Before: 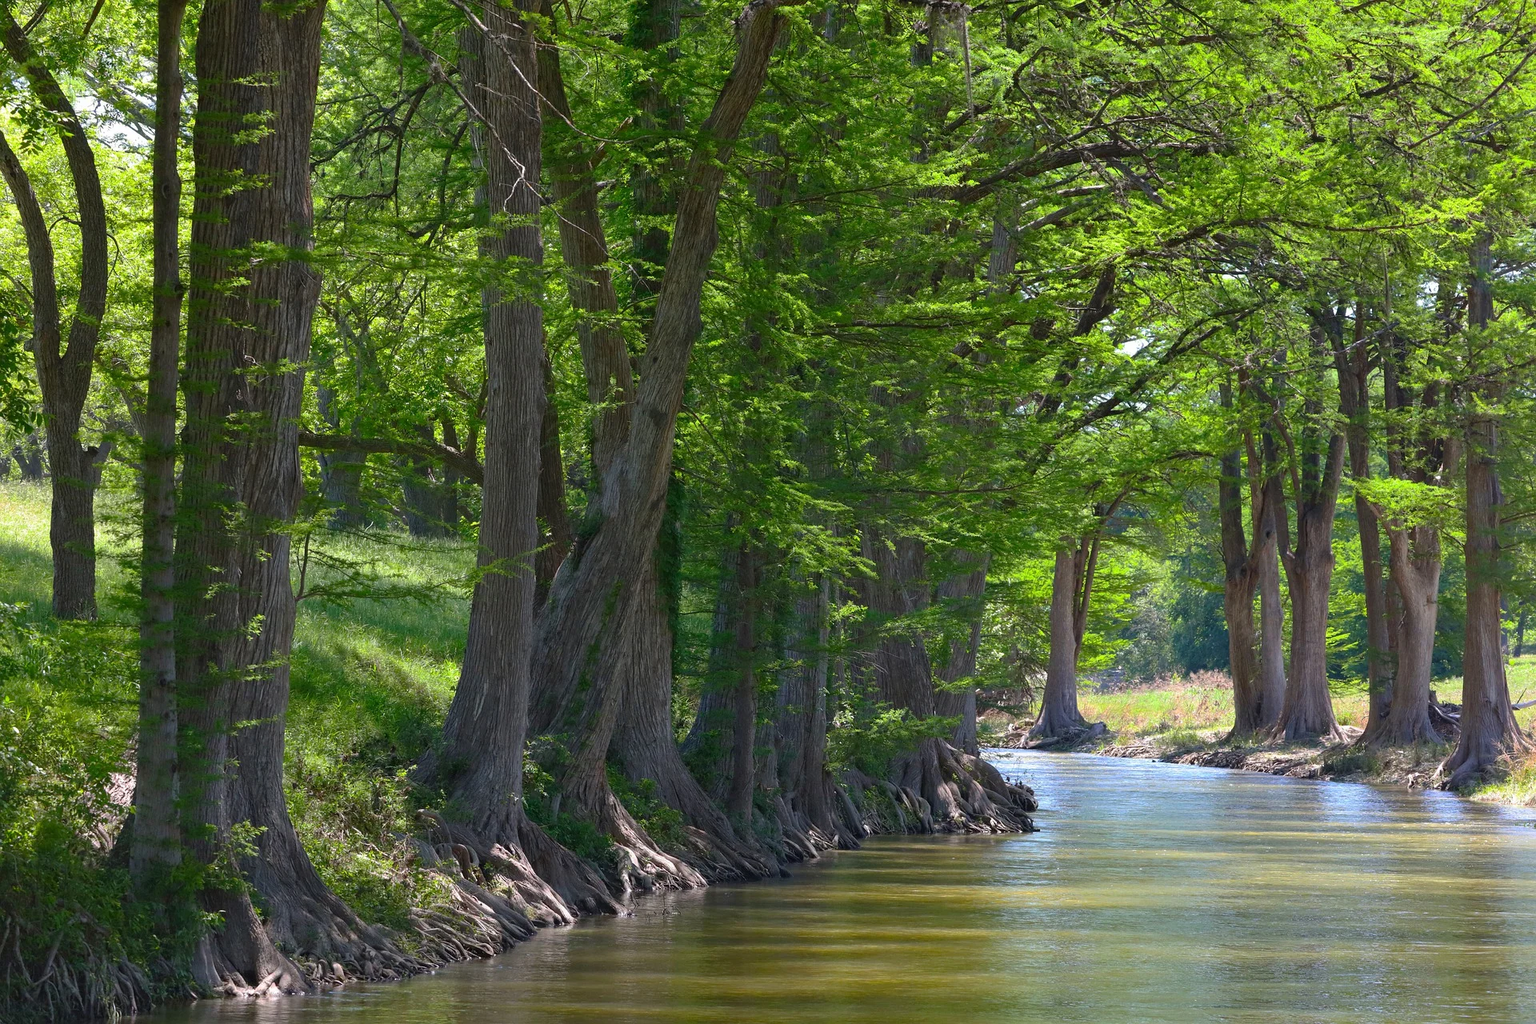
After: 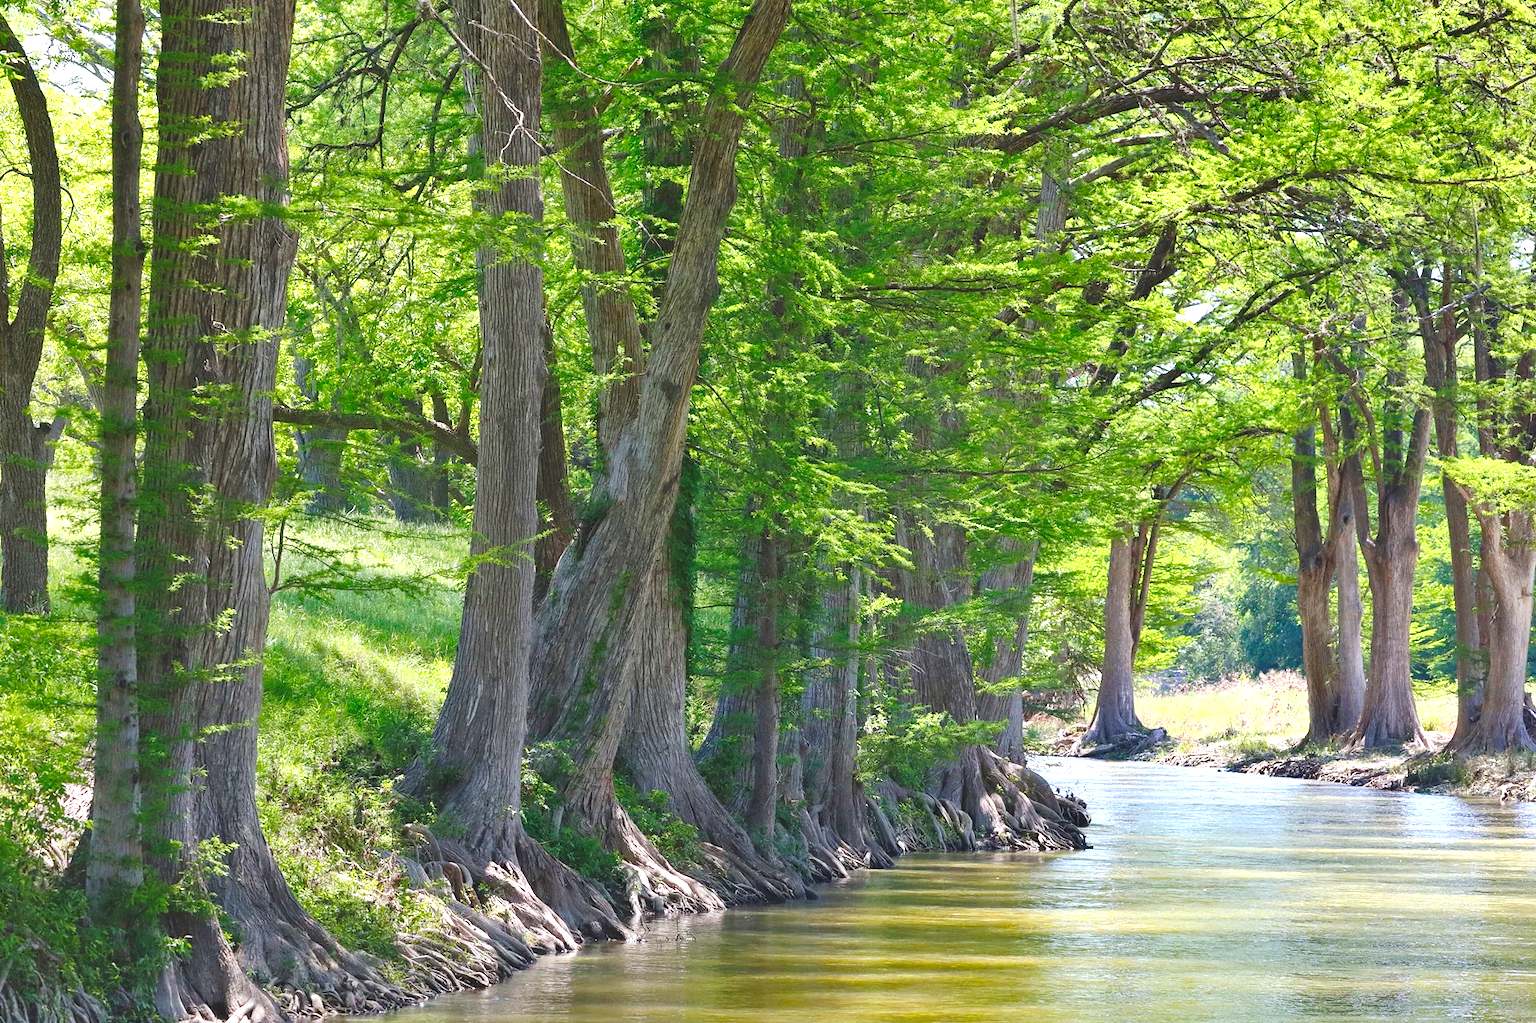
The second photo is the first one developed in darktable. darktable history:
crop: left 3.423%, top 6.362%, right 6.175%, bottom 3.294%
exposure: black level correction -0.005, exposure 1 EV, compensate exposure bias true, compensate highlight preservation false
tone curve: curves: ch0 [(0, 0) (0.003, 0.024) (0.011, 0.032) (0.025, 0.041) (0.044, 0.054) (0.069, 0.069) (0.1, 0.09) (0.136, 0.116) (0.177, 0.162) (0.224, 0.213) (0.277, 0.278) (0.335, 0.359) (0.399, 0.447) (0.468, 0.543) (0.543, 0.621) (0.623, 0.717) (0.709, 0.807) (0.801, 0.876) (0.898, 0.934) (1, 1)], preserve colors none
shadows and highlights: shadows 58.5, soften with gaussian
